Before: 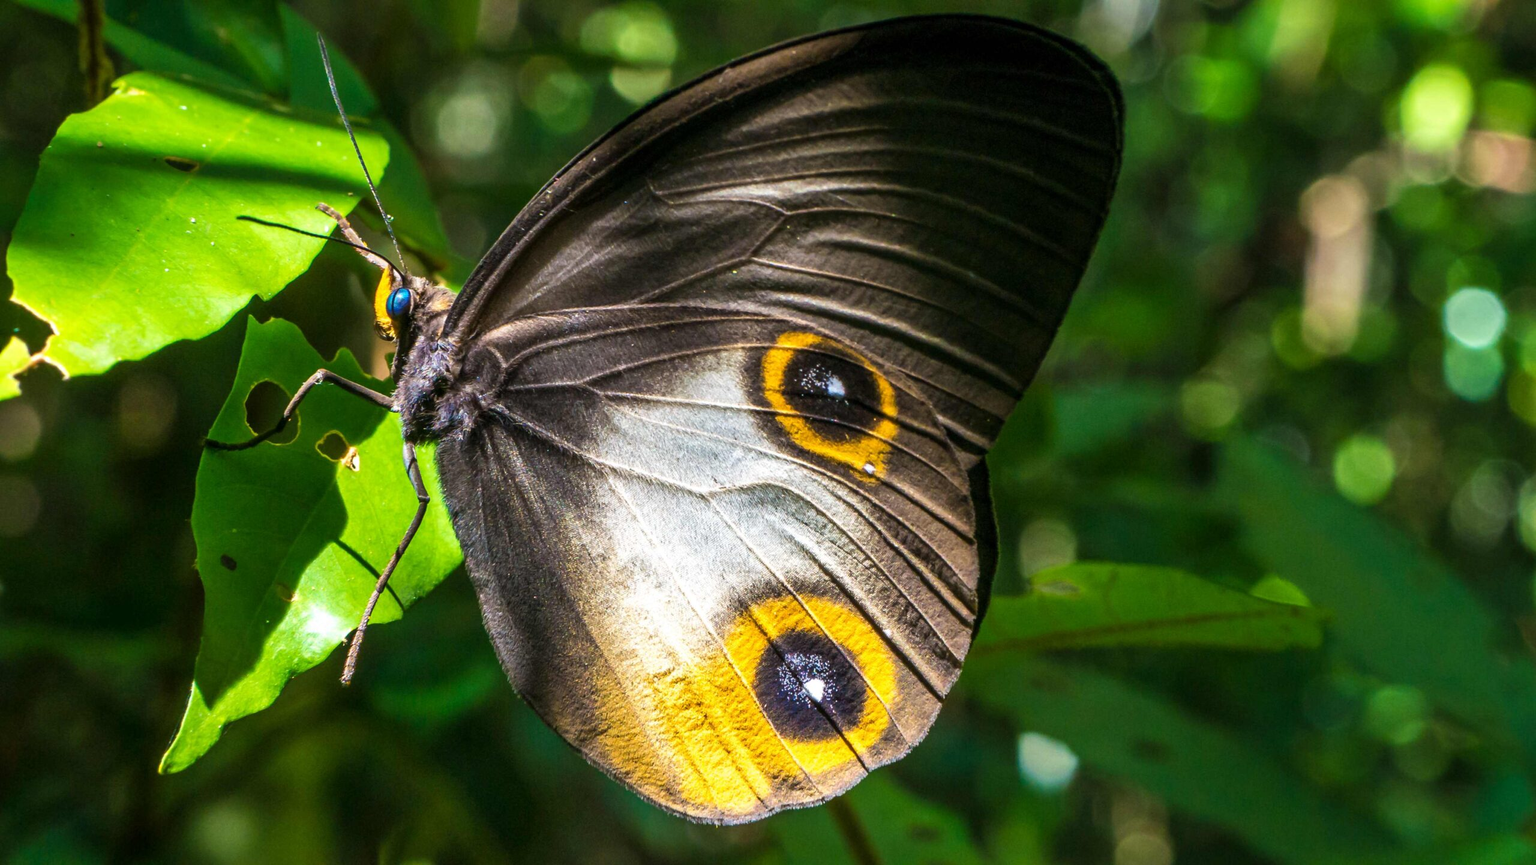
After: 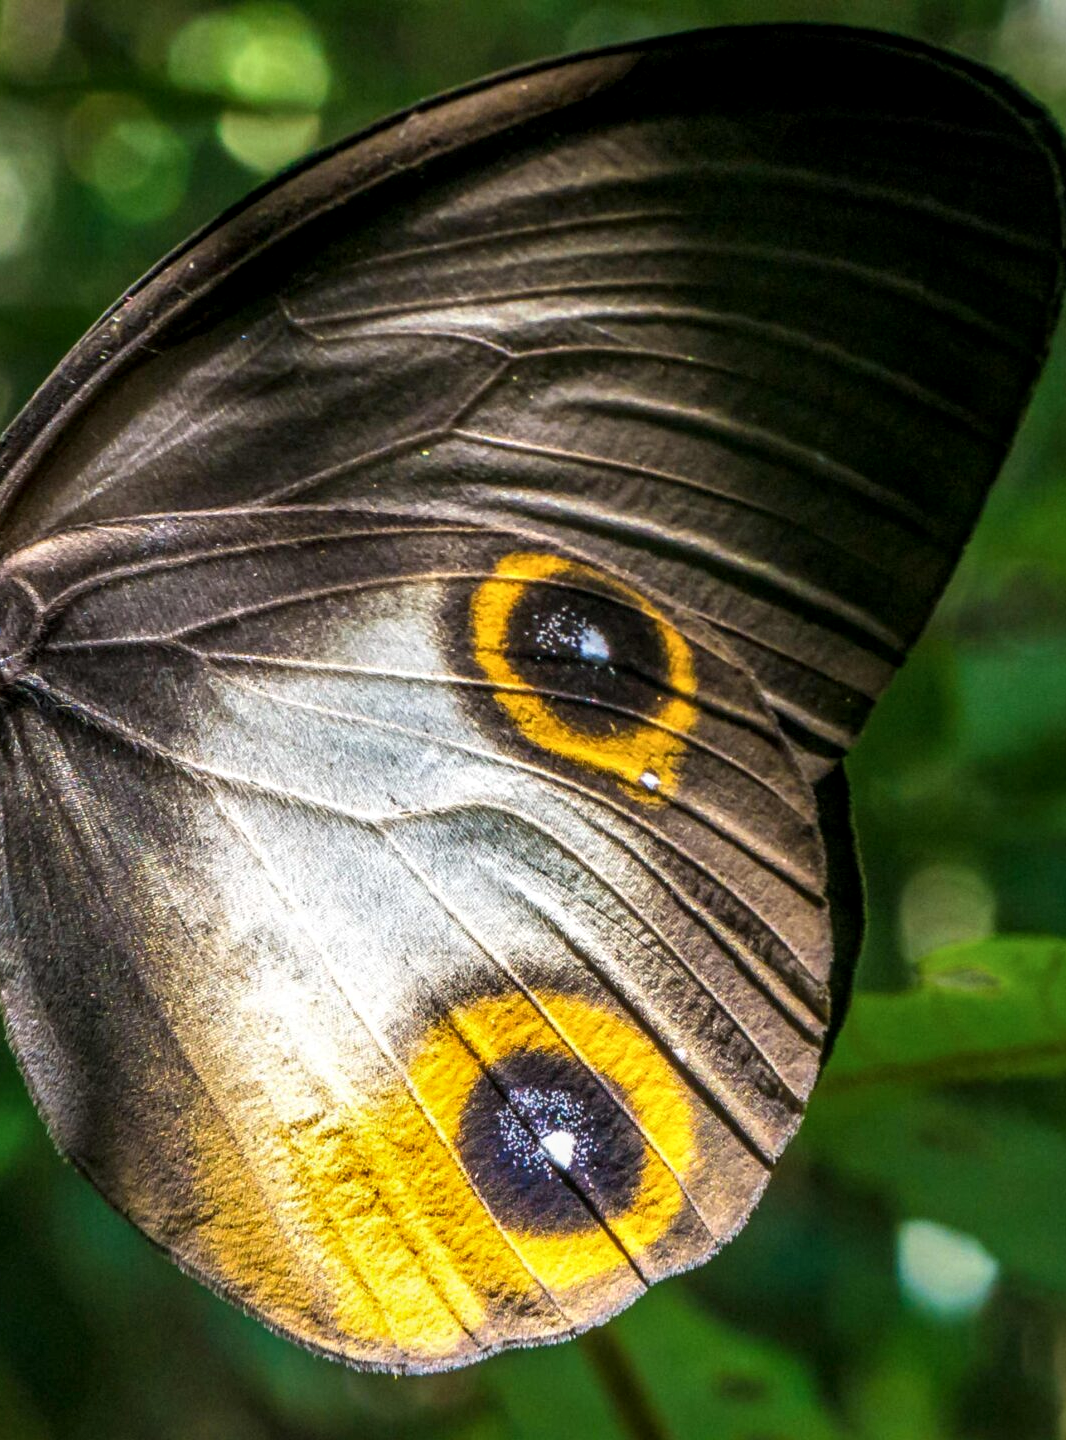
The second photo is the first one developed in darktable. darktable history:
local contrast: on, module defaults
crop: left 31.229%, right 27.105%
